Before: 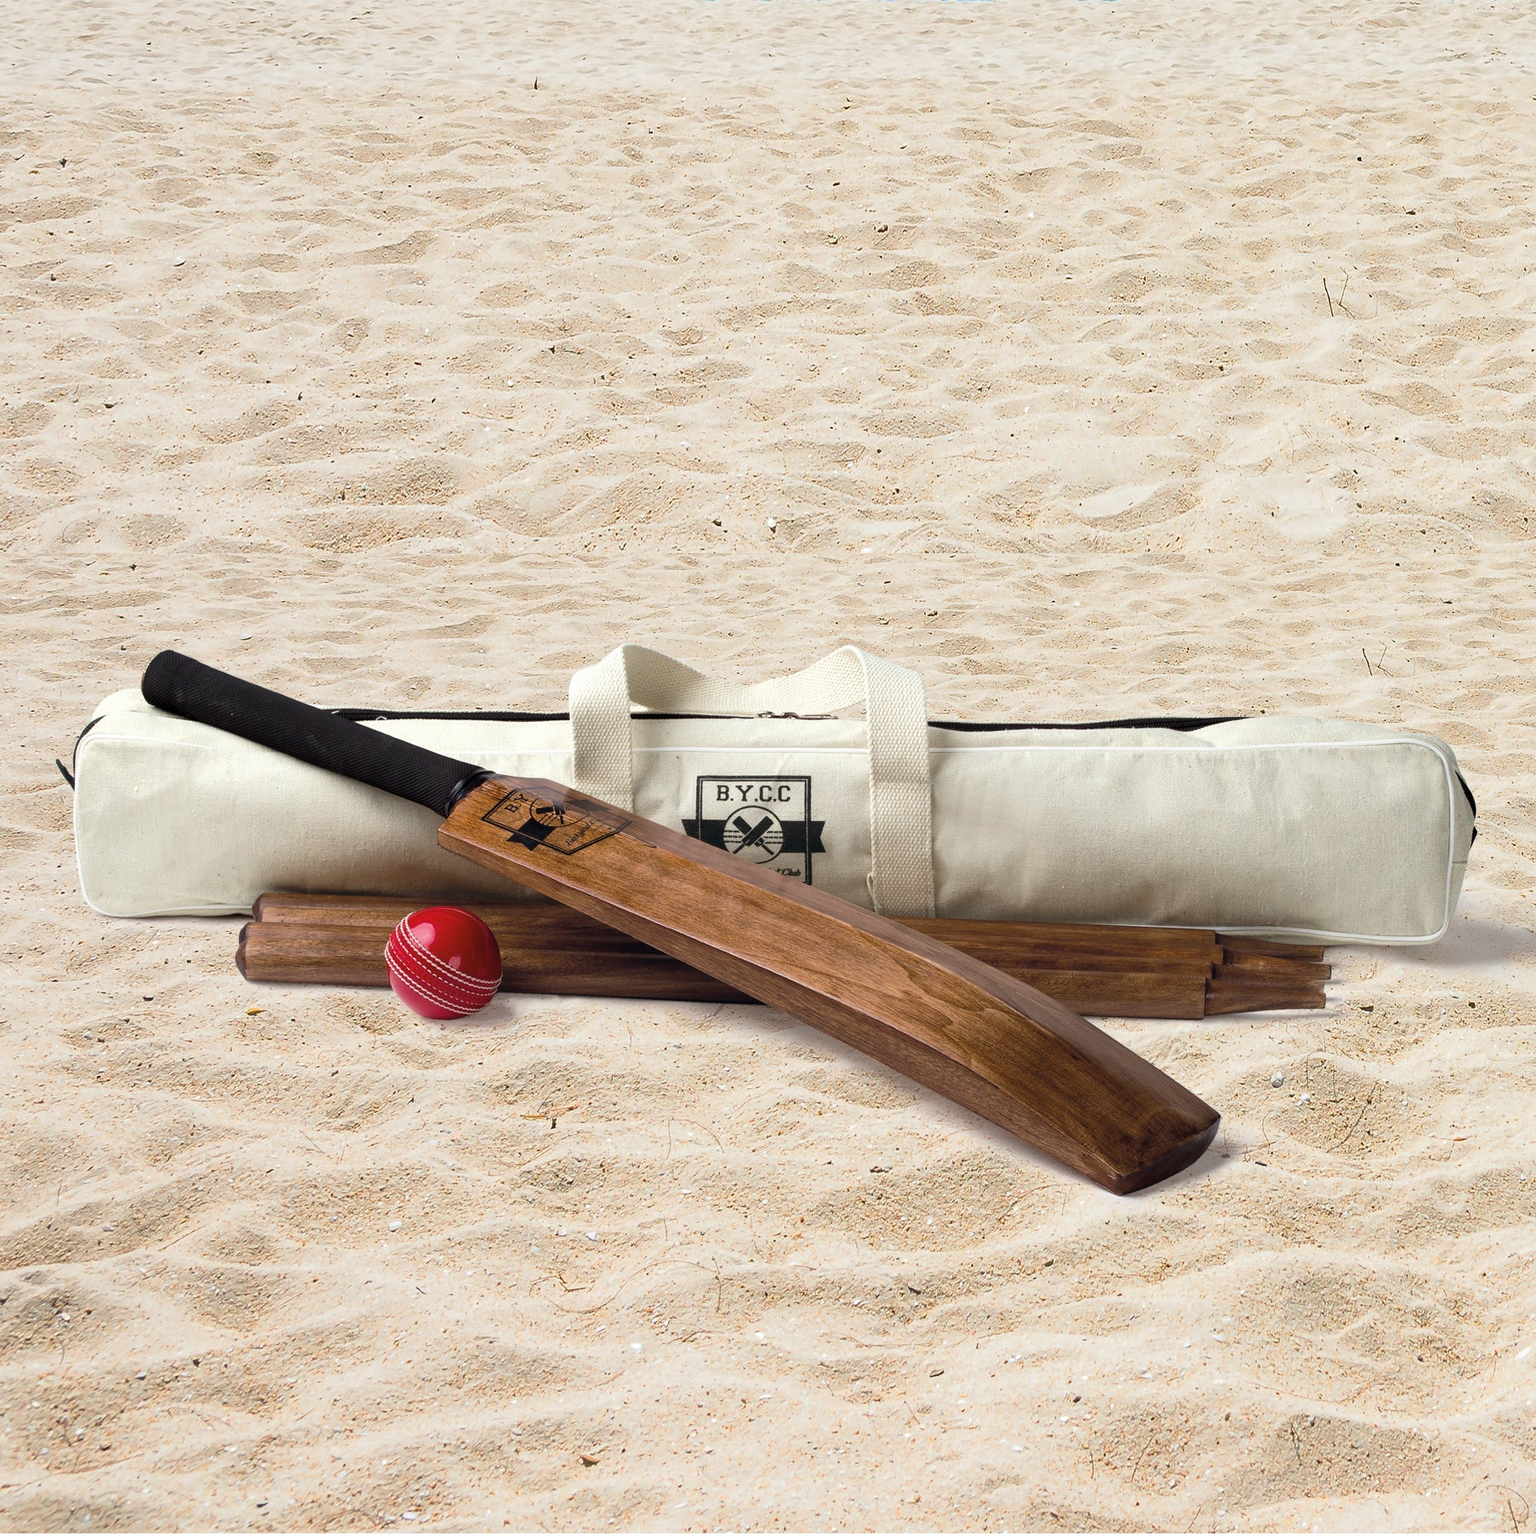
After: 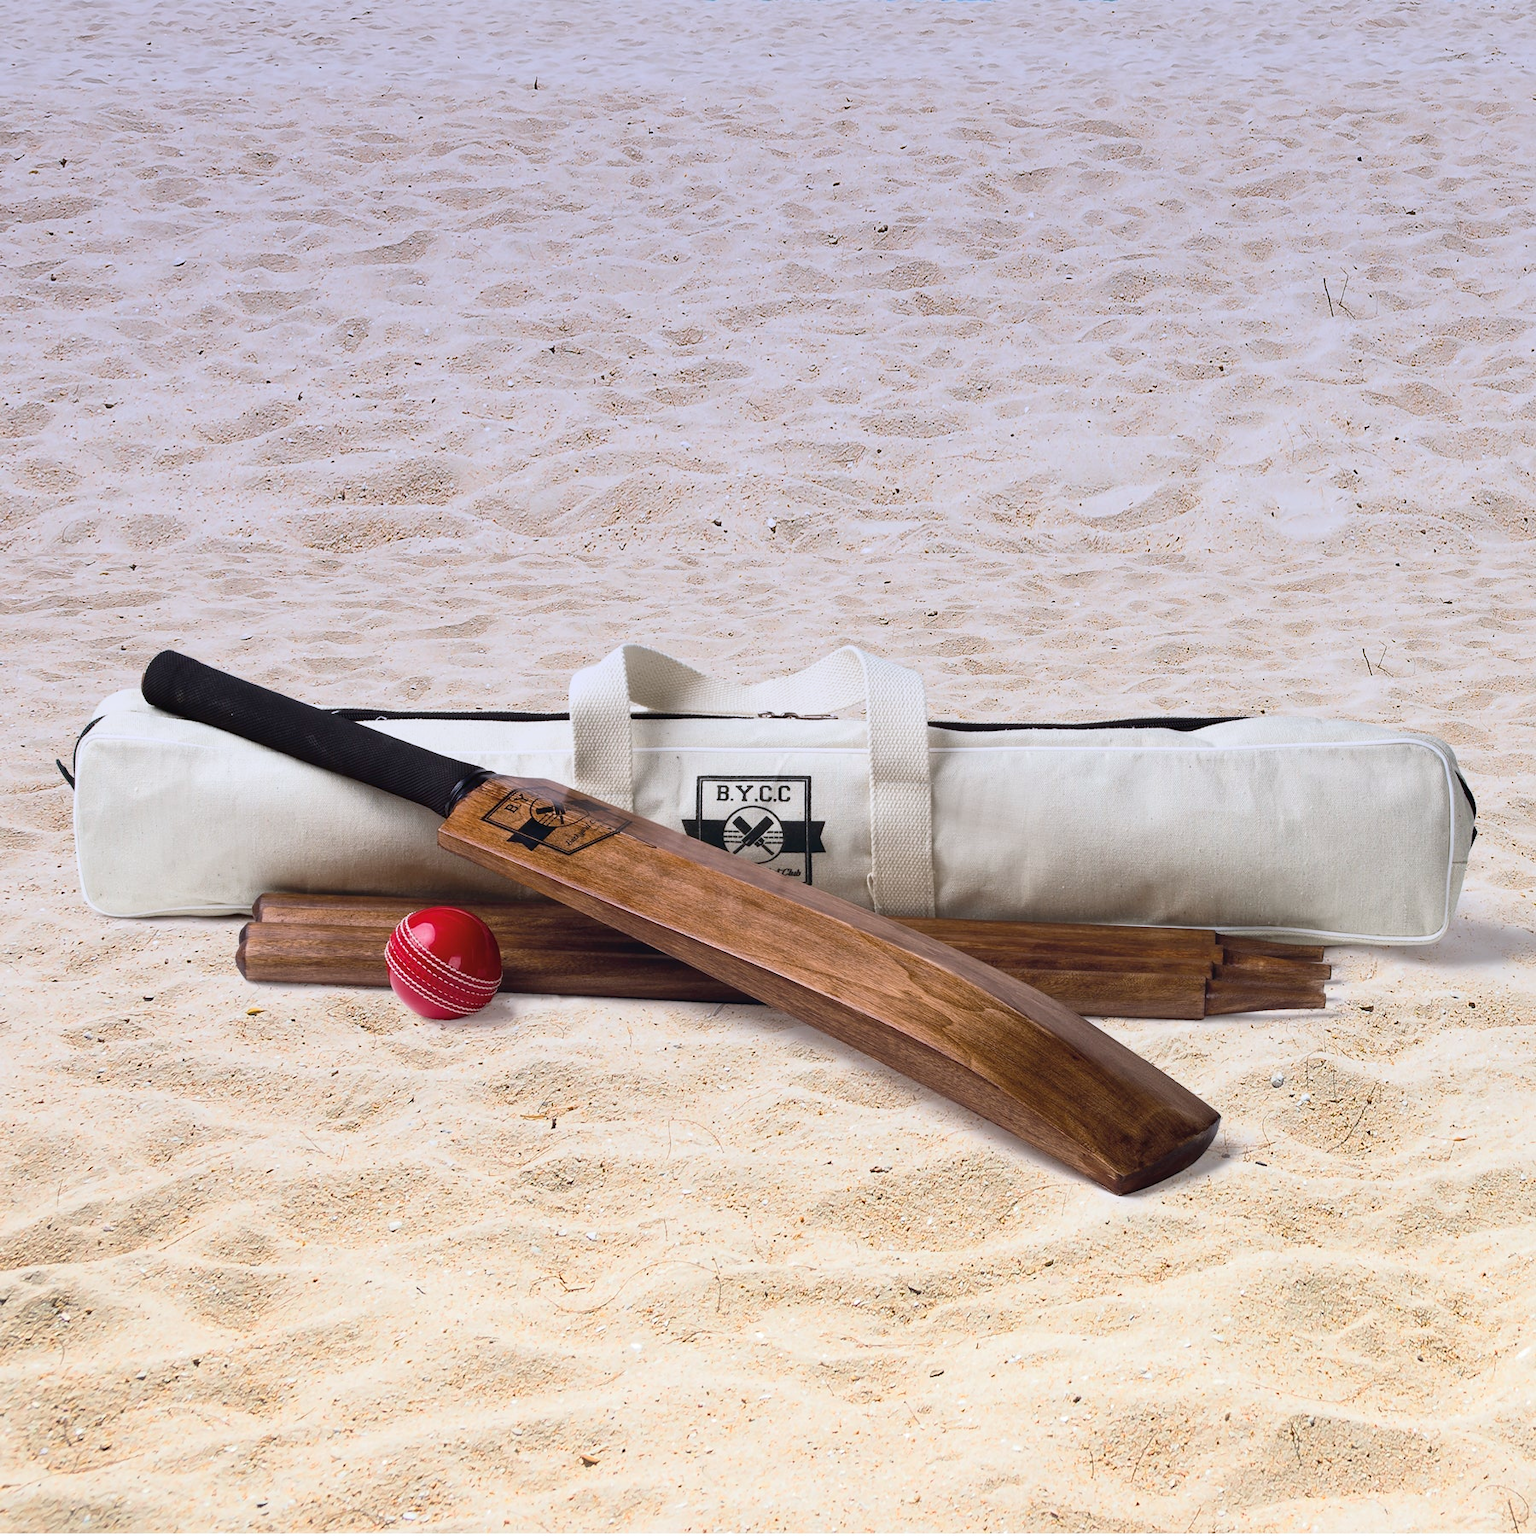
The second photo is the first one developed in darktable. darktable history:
tone curve: curves: ch0 [(0, 0.028) (0.138, 0.156) (0.468, 0.516) (0.754, 0.823) (1, 1)], color space Lab, linked channels, preserve colors none
local contrast: mode bilateral grid, contrast 15, coarseness 36, detail 105%, midtone range 0.2
graduated density: hue 238.83°, saturation 50%
